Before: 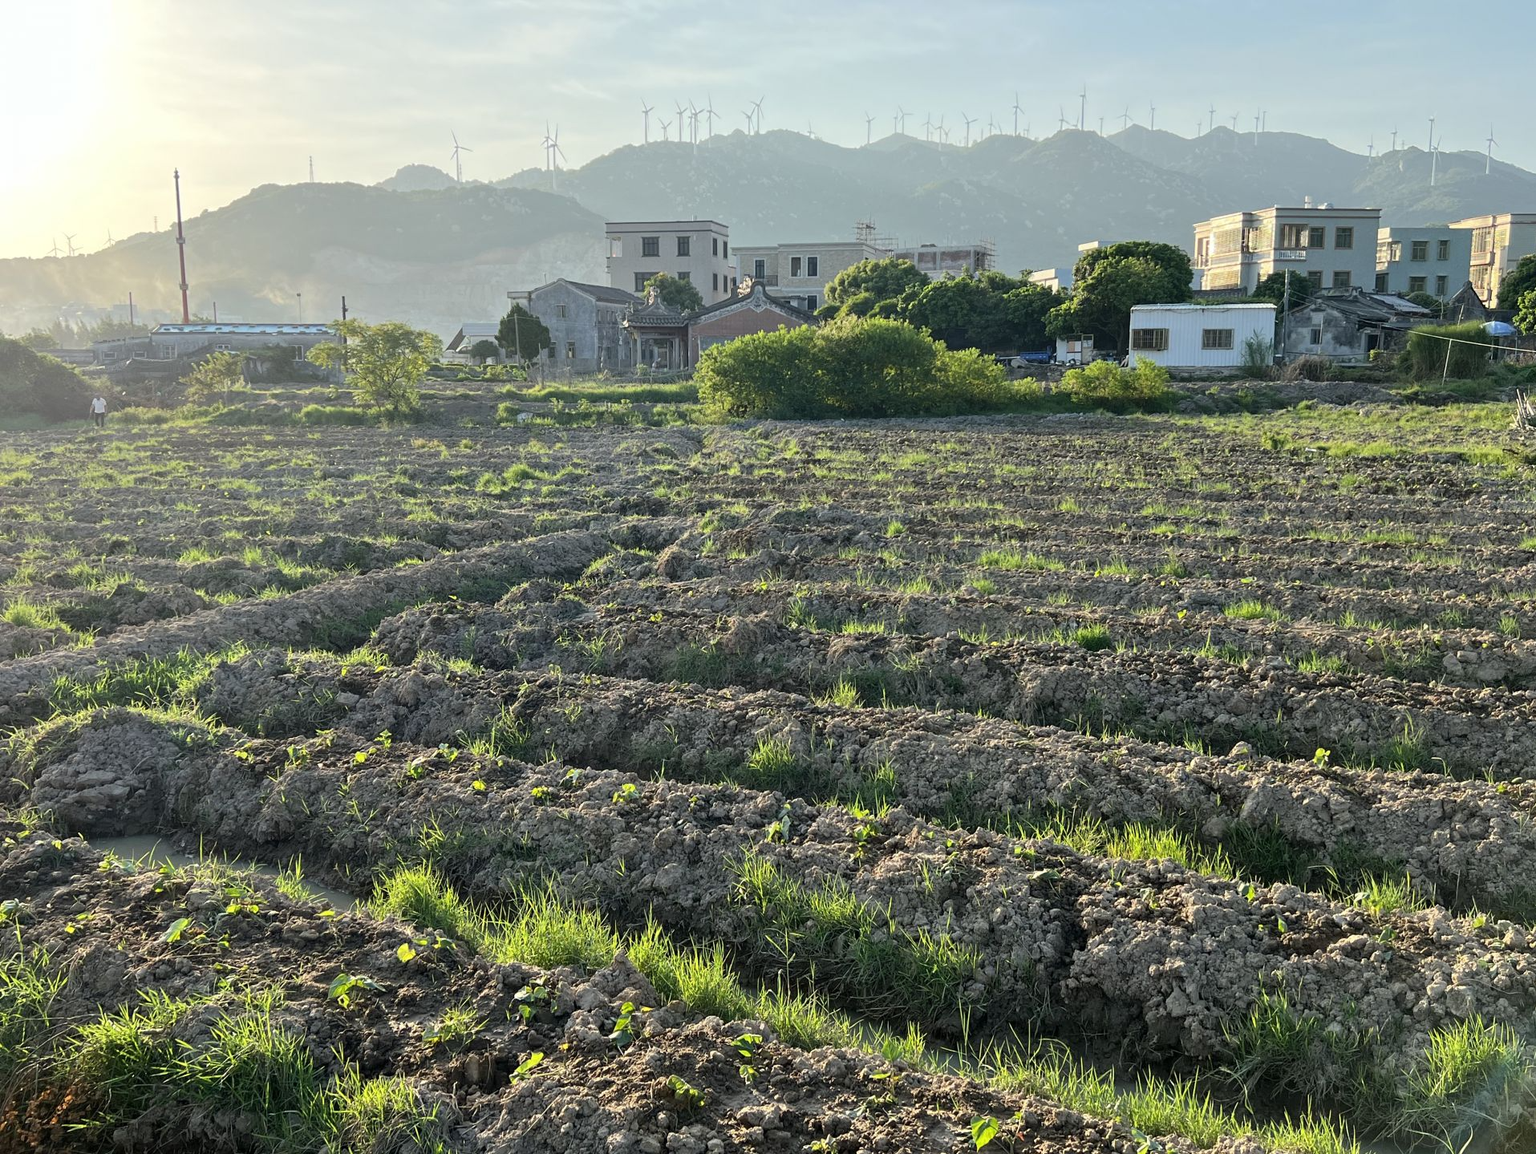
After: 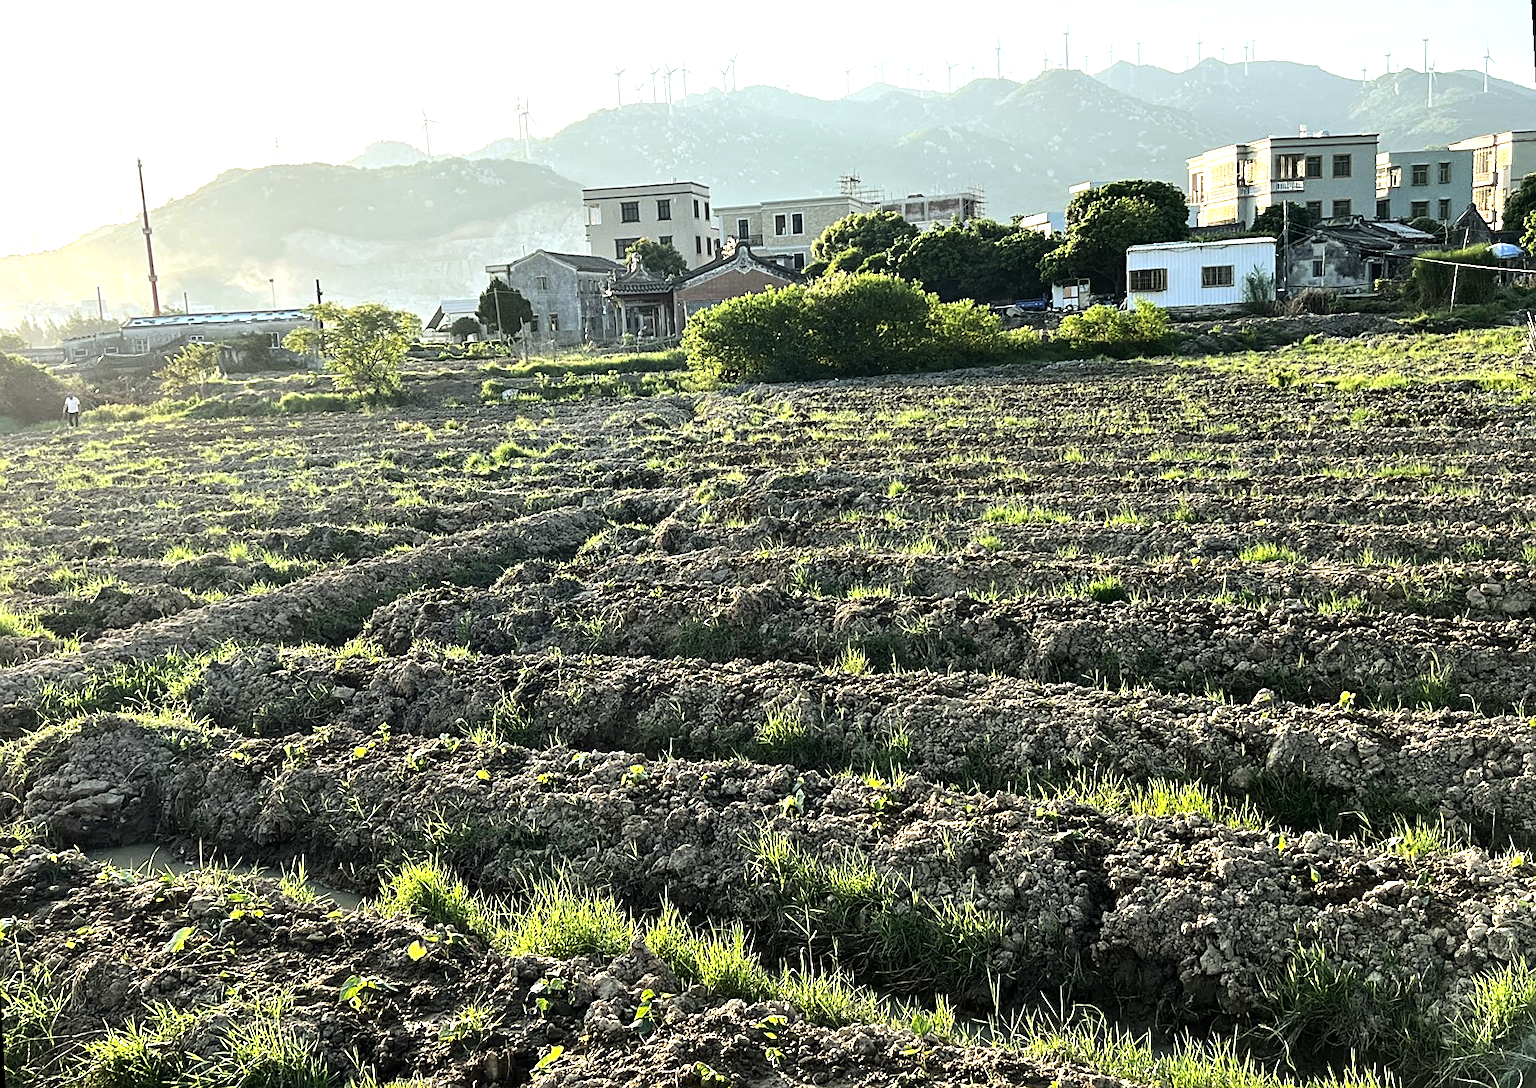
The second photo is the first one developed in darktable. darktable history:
rgb curve: curves: ch2 [(0, 0) (0.567, 0.512) (1, 1)], mode RGB, independent channels
tone equalizer: -8 EV -1.08 EV, -7 EV -1.01 EV, -6 EV -0.867 EV, -5 EV -0.578 EV, -3 EV 0.578 EV, -2 EV 0.867 EV, -1 EV 1.01 EV, +0 EV 1.08 EV, edges refinement/feathering 500, mask exposure compensation -1.57 EV, preserve details no
rotate and perspective: rotation -3°, crop left 0.031, crop right 0.968, crop top 0.07, crop bottom 0.93
sharpen: on, module defaults
